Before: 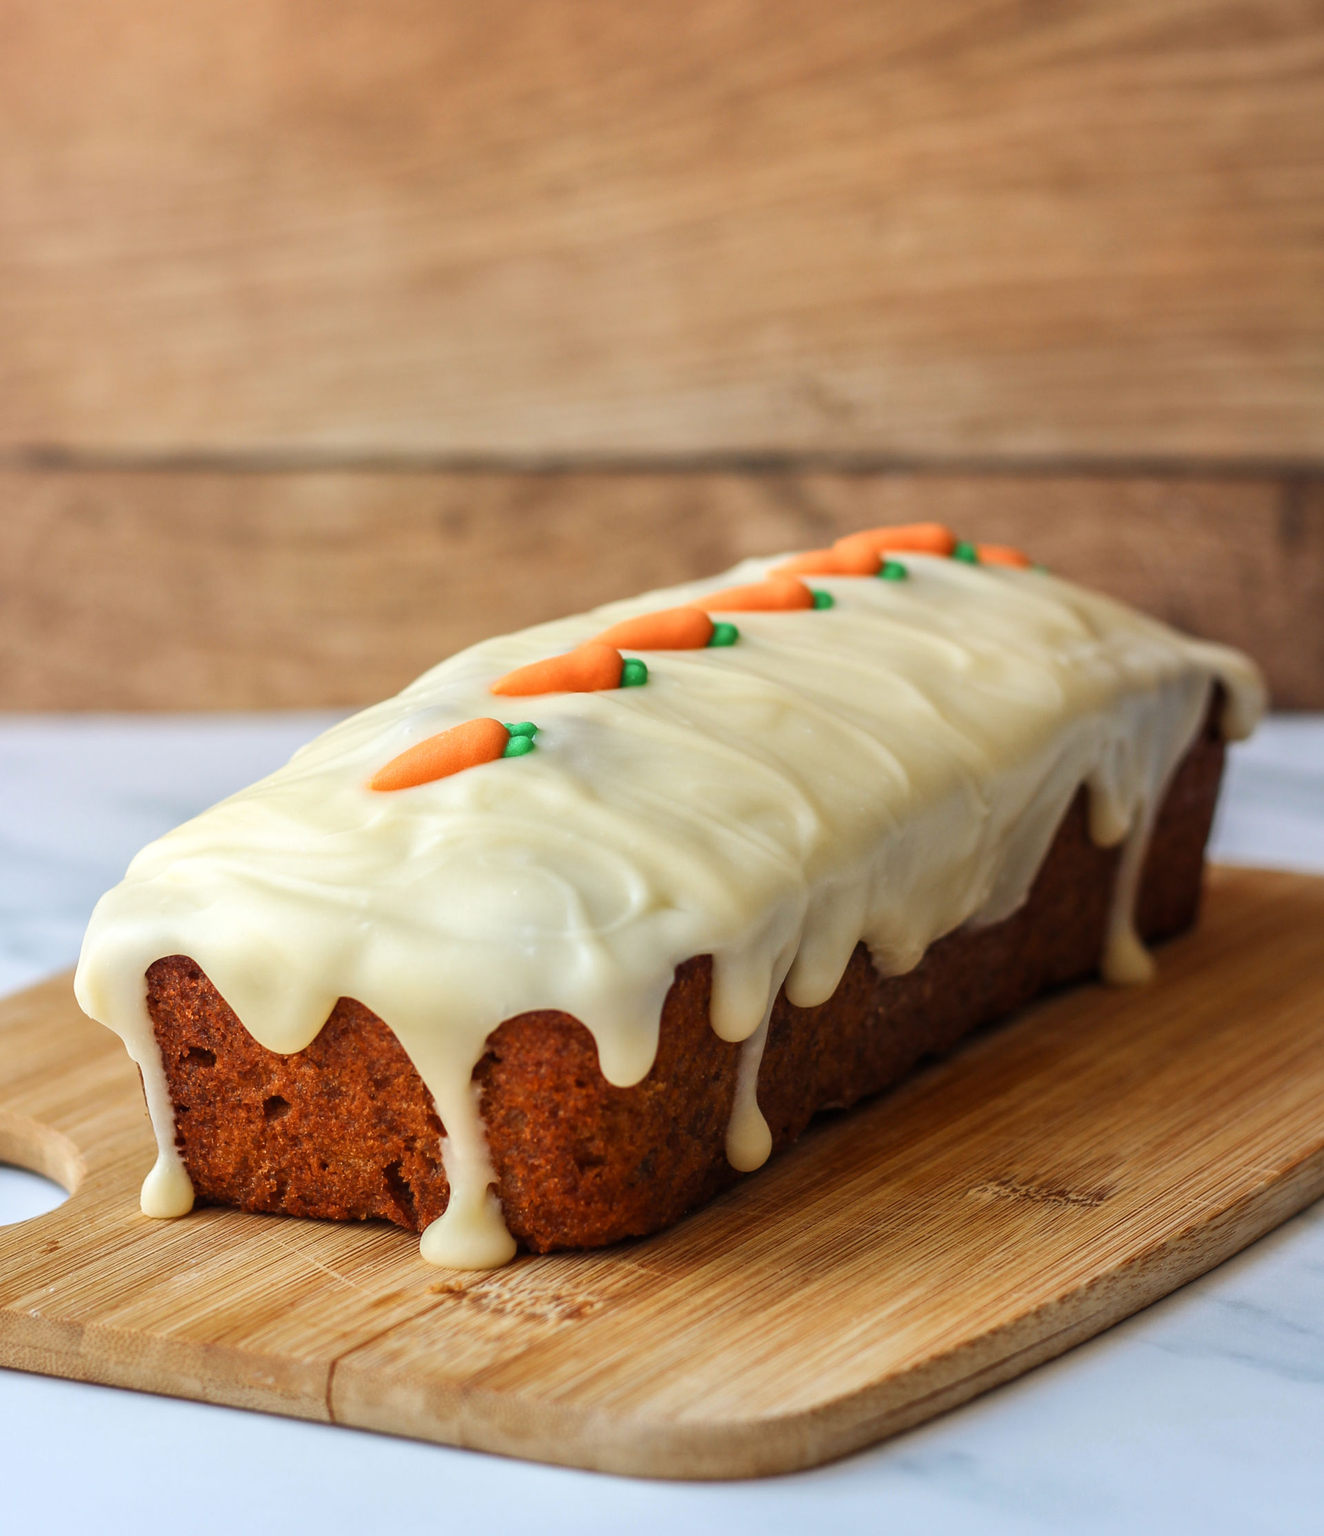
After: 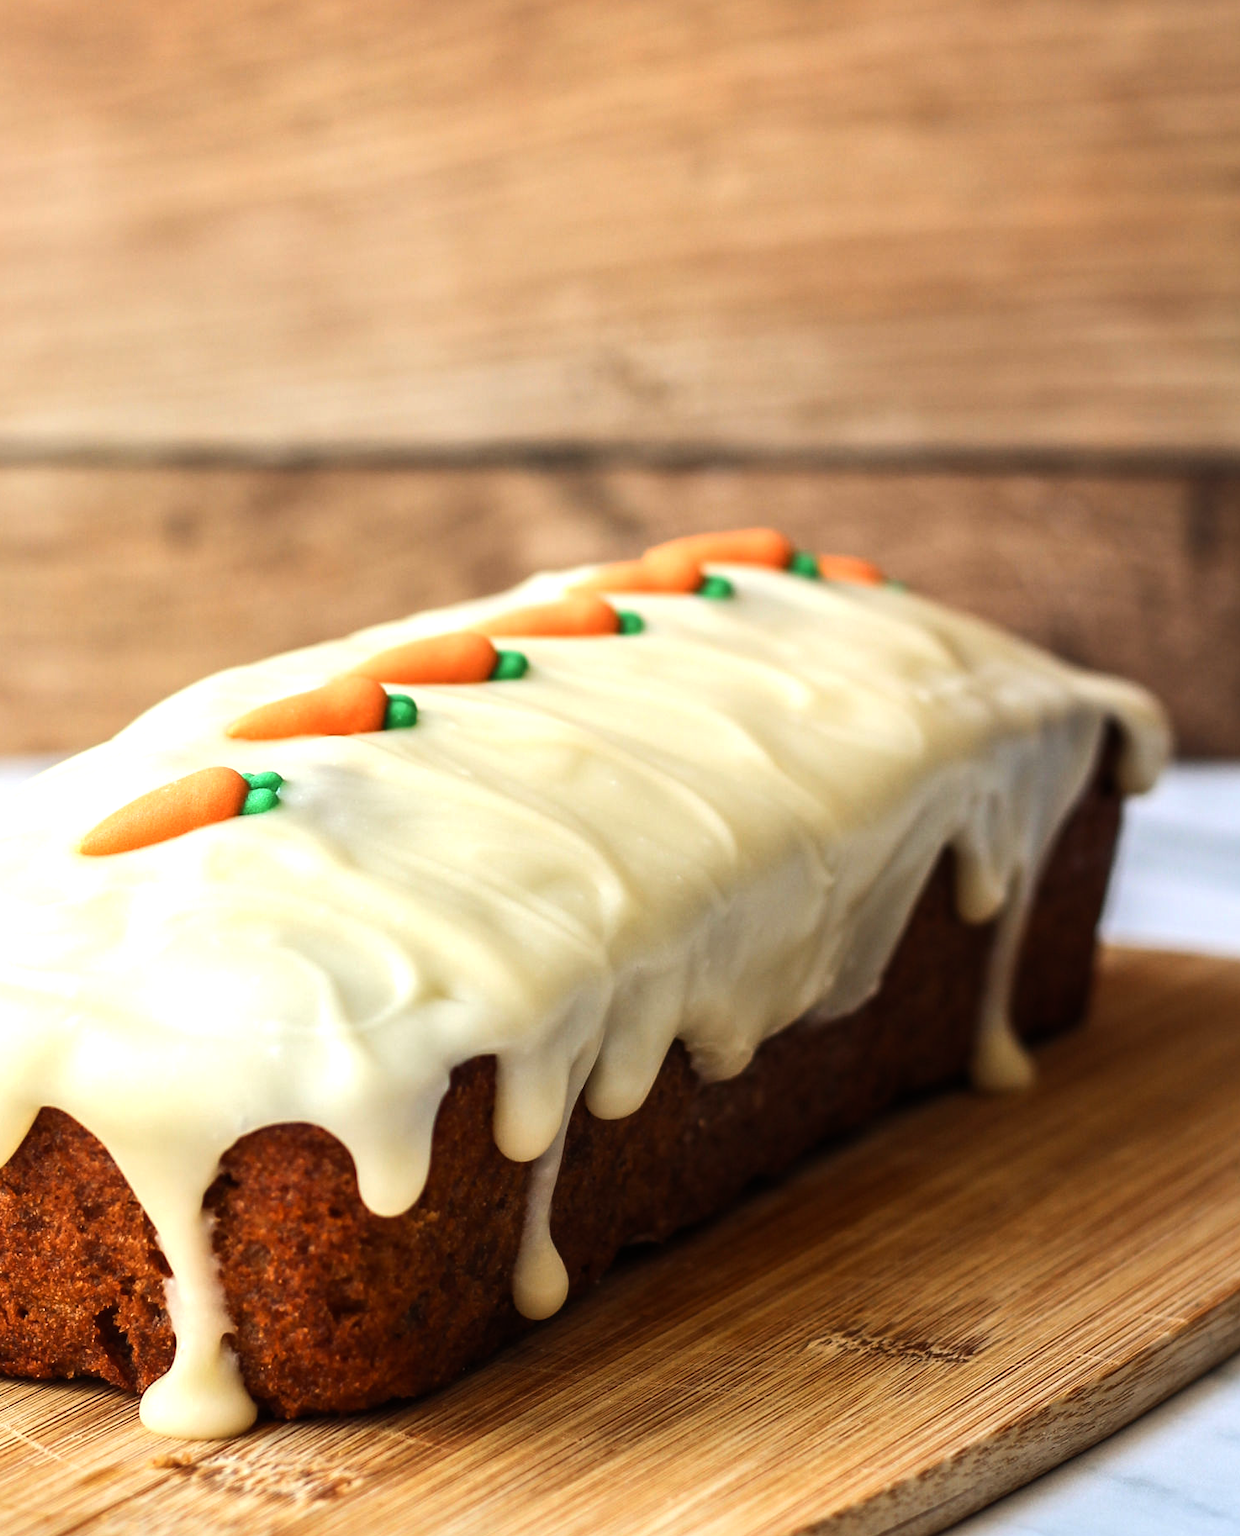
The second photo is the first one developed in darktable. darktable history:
tone equalizer: -8 EV -0.75 EV, -7 EV -0.7 EV, -6 EV -0.6 EV, -5 EV -0.4 EV, -3 EV 0.4 EV, -2 EV 0.6 EV, -1 EV 0.7 EV, +0 EV 0.75 EV, edges refinement/feathering 500, mask exposure compensation -1.57 EV, preserve details no
crop: left 23.095%, top 5.827%, bottom 11.854%
